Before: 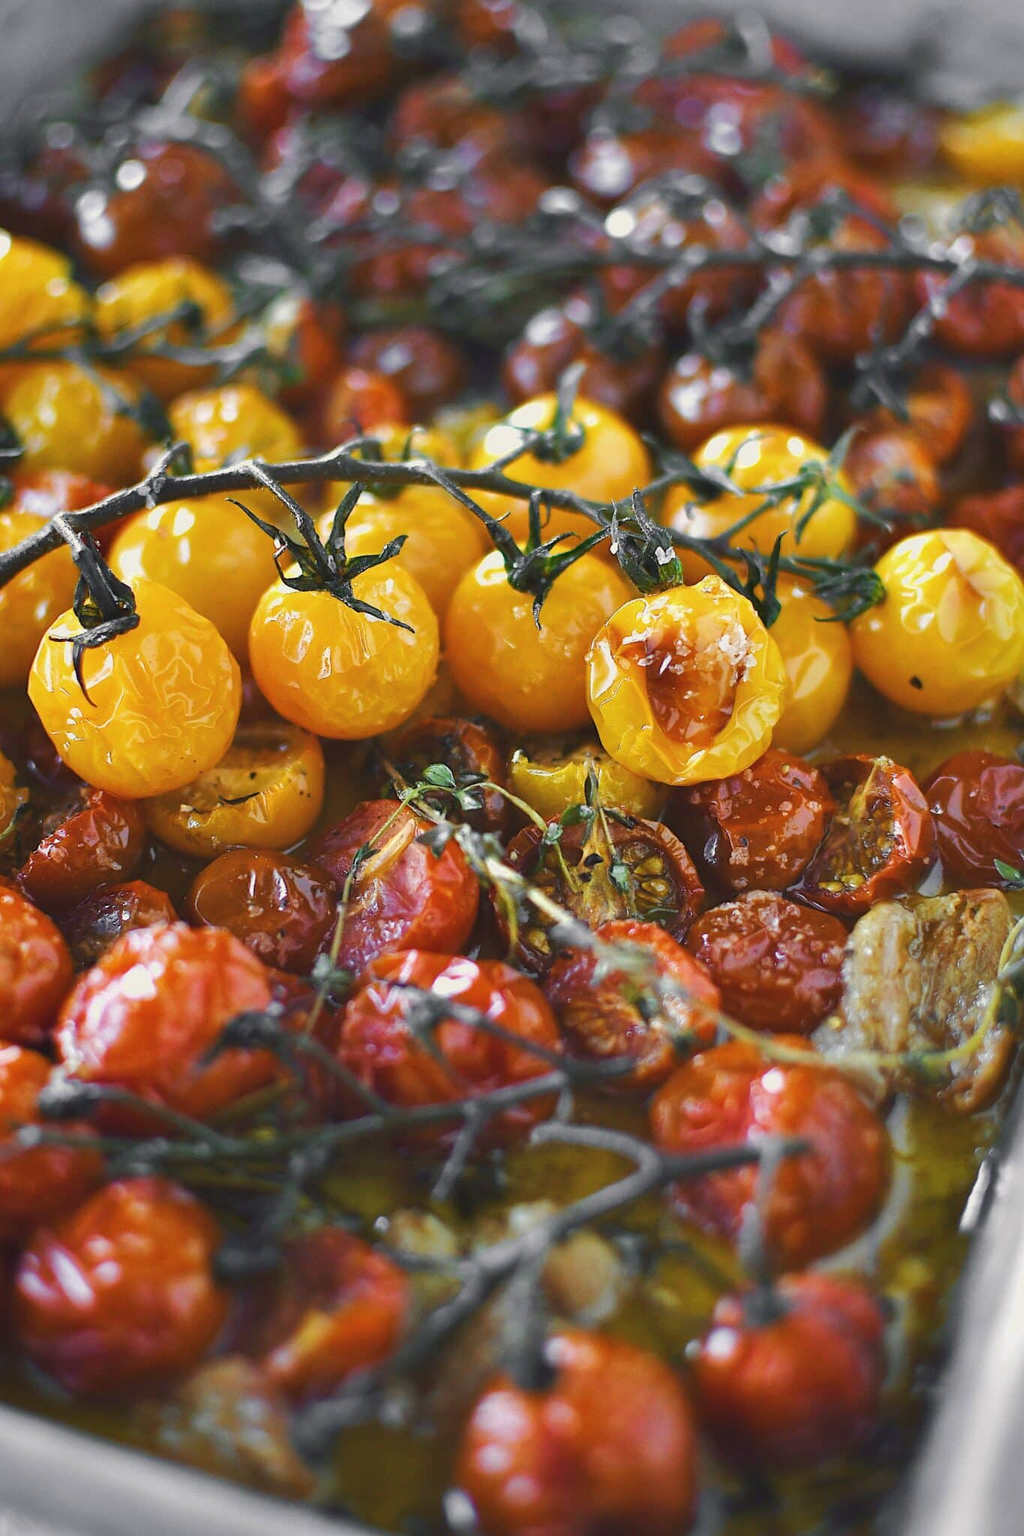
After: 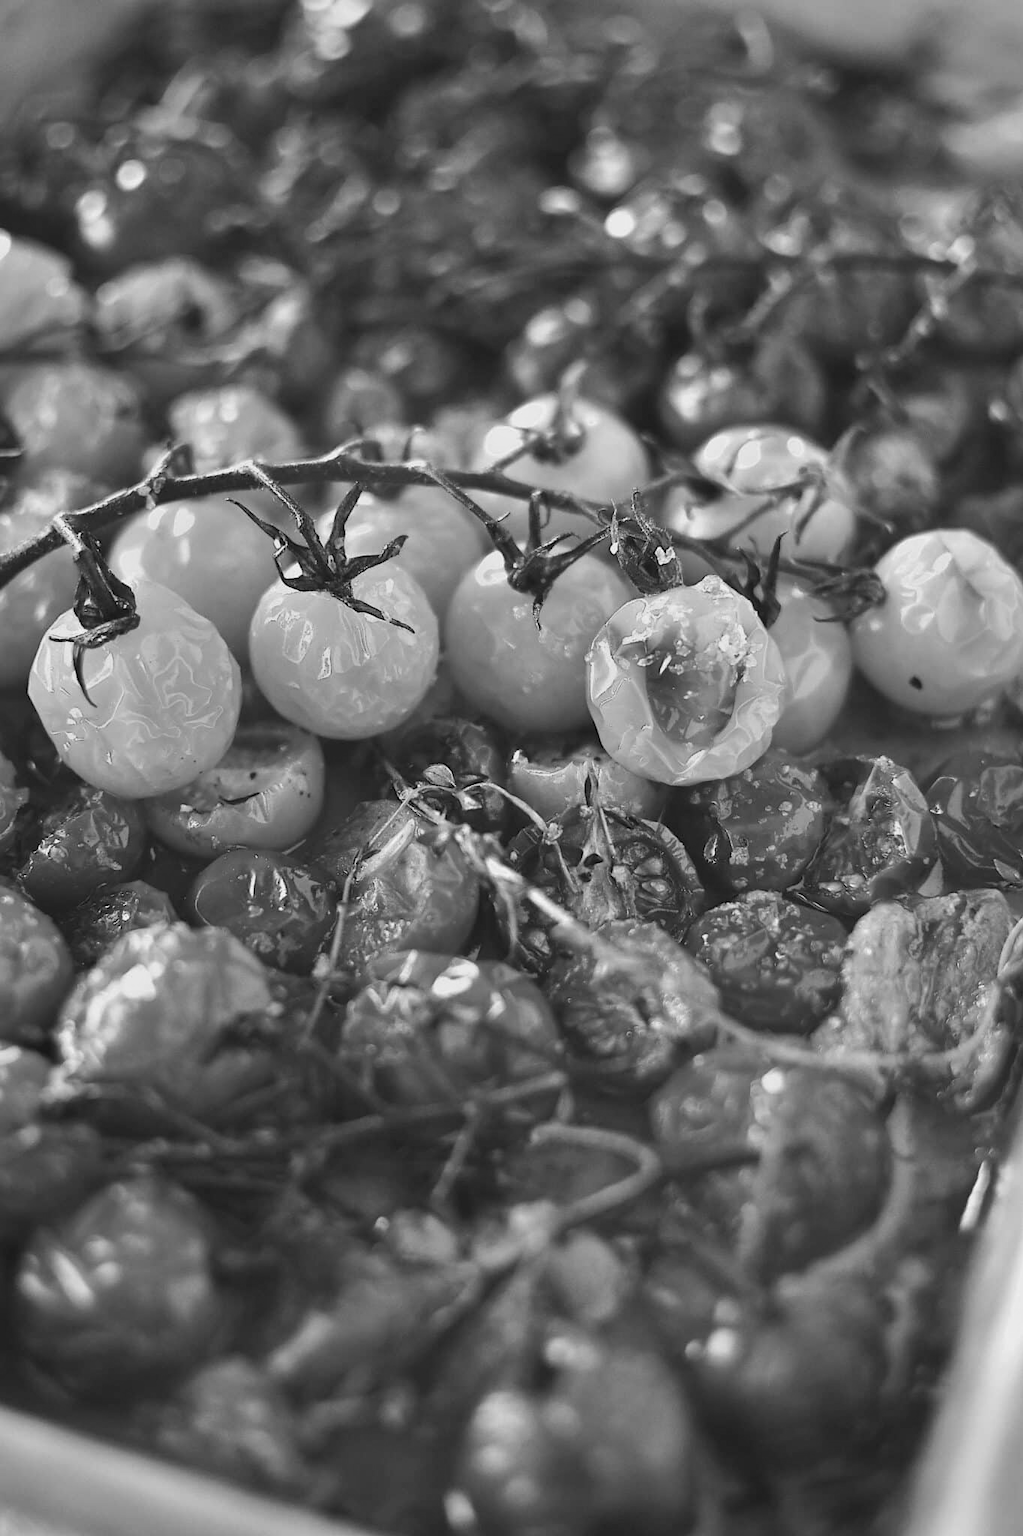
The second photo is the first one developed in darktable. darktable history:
white balance: emerald 1
monochrome: a 16.06, b 15.48, size 1
